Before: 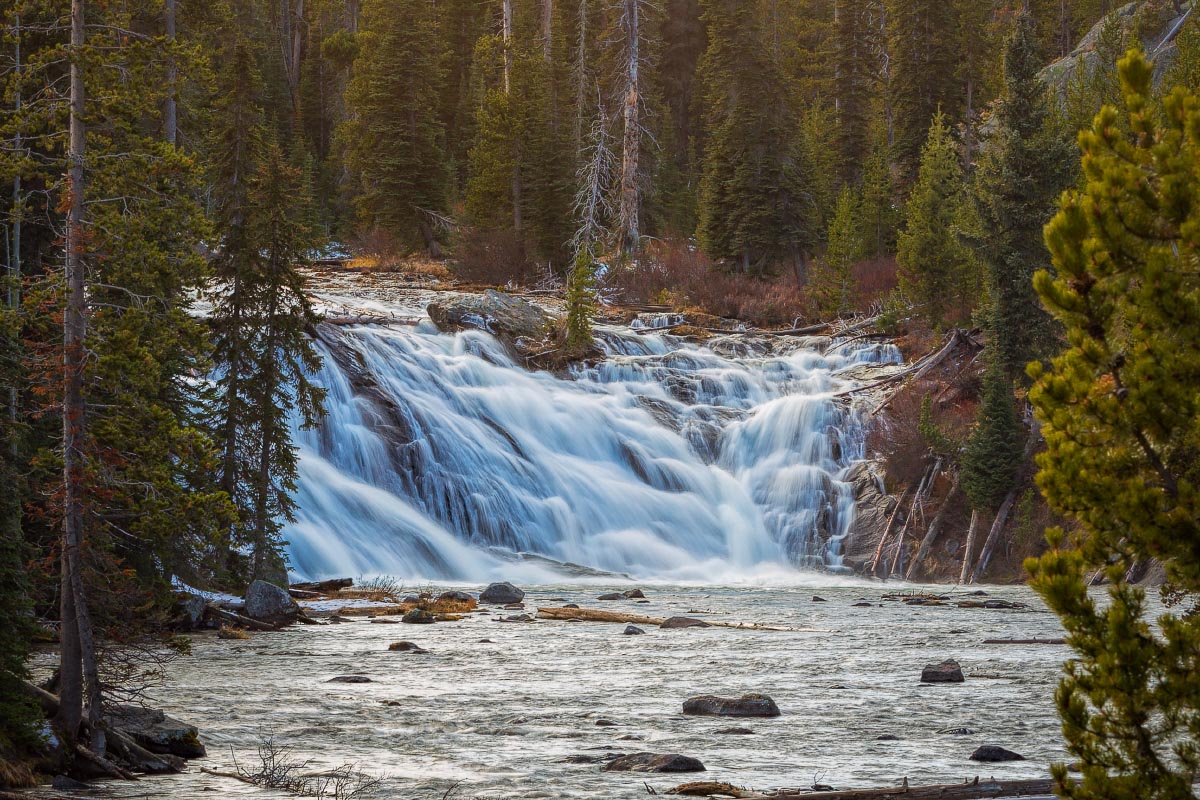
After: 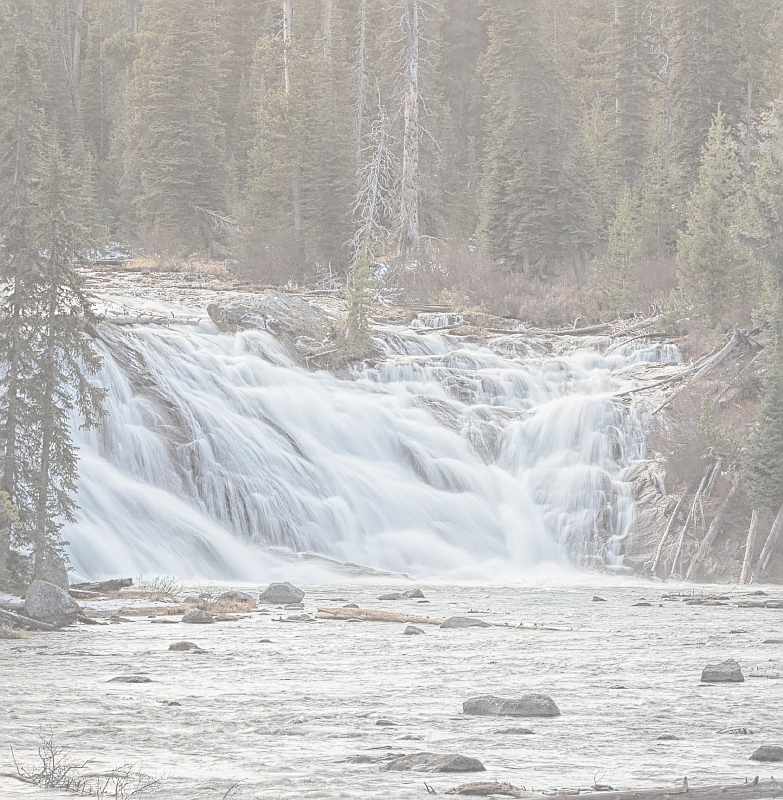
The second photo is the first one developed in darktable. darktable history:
contrast brightness saturation: contrast -0.308, brightness 0.753, saturation -0.777
exposure: exposure 0.643 EV, compensate highlight preservation false
crop and rotate: left 18.334%, right 16.406%
sharpen: on, module defaults
